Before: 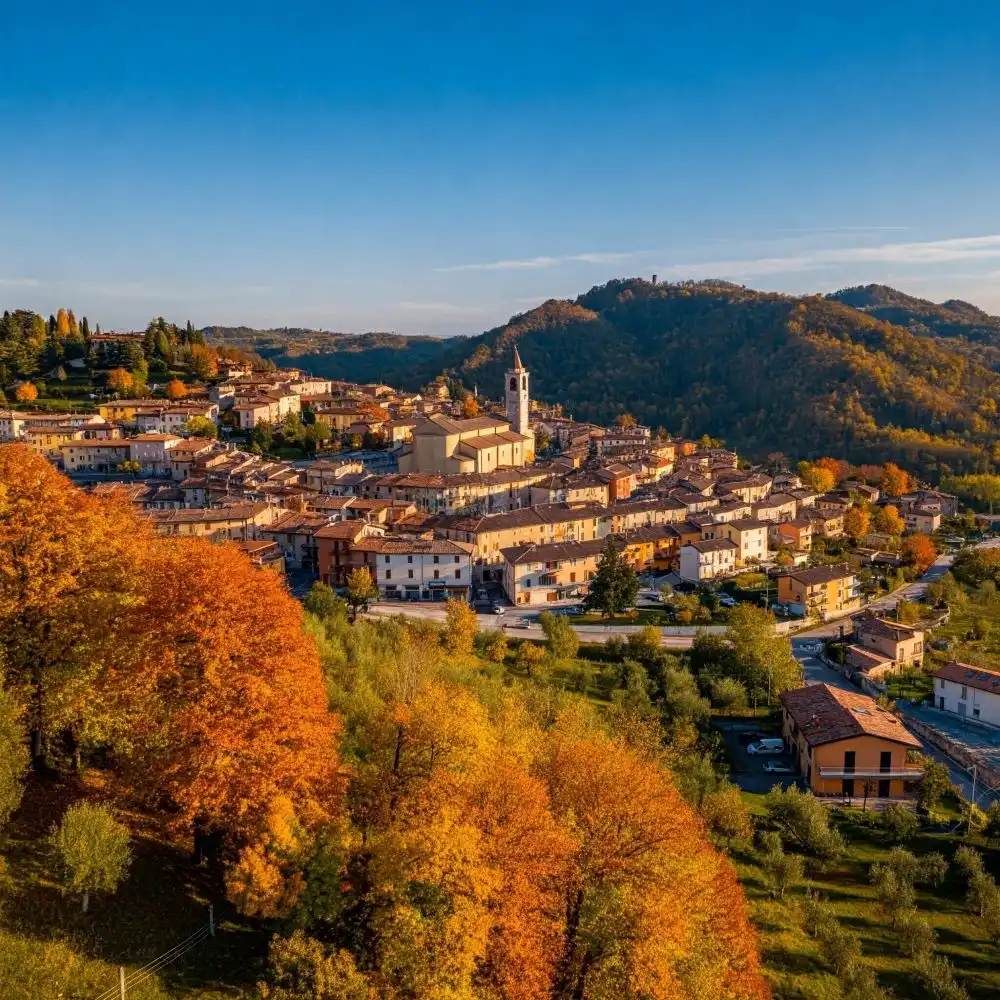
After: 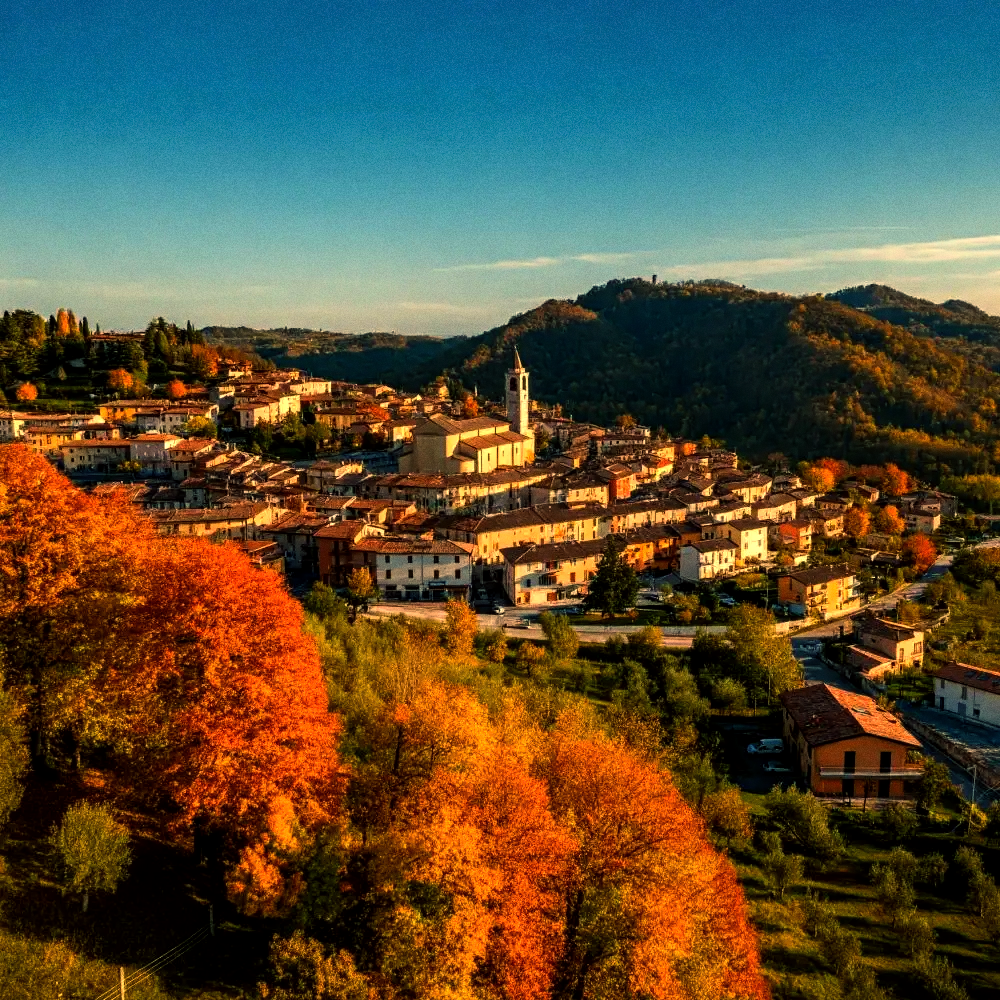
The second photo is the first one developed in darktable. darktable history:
color balance: mode lift, gamma, gain (sRGB), lift [1.014, 0.966, 0.918, 0.87], gamma [0.86, 0.734, 0.918, 0.976], gain [1.063, 1.13, 1.063, 0.86]
grain: coarseness 0.09 ISO
